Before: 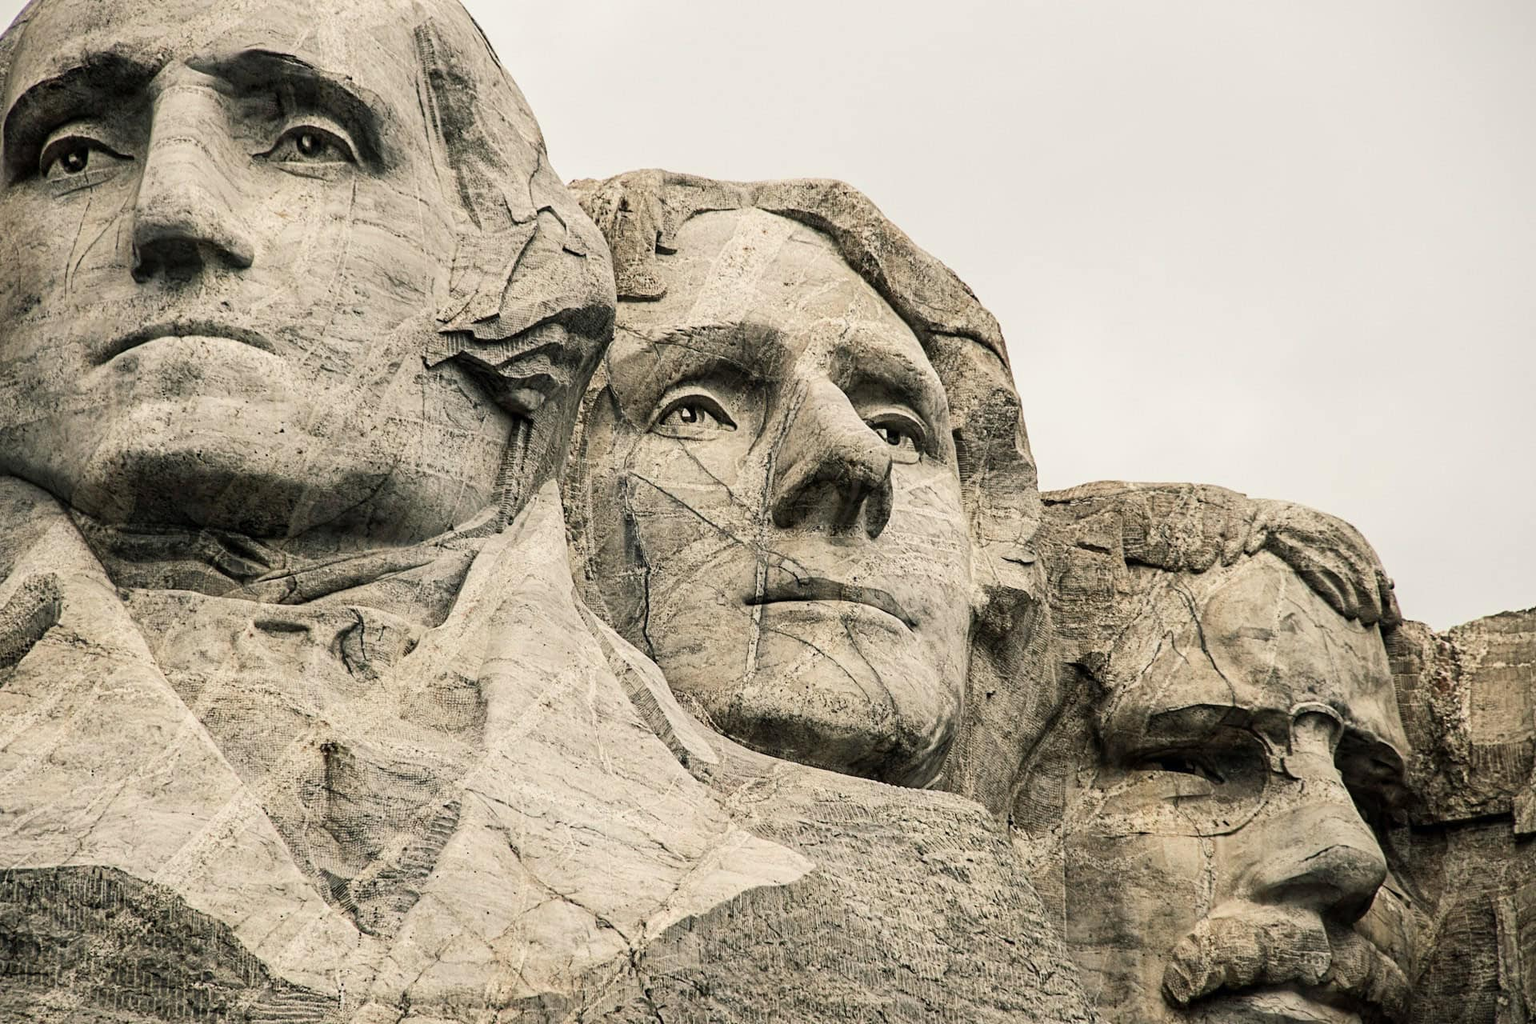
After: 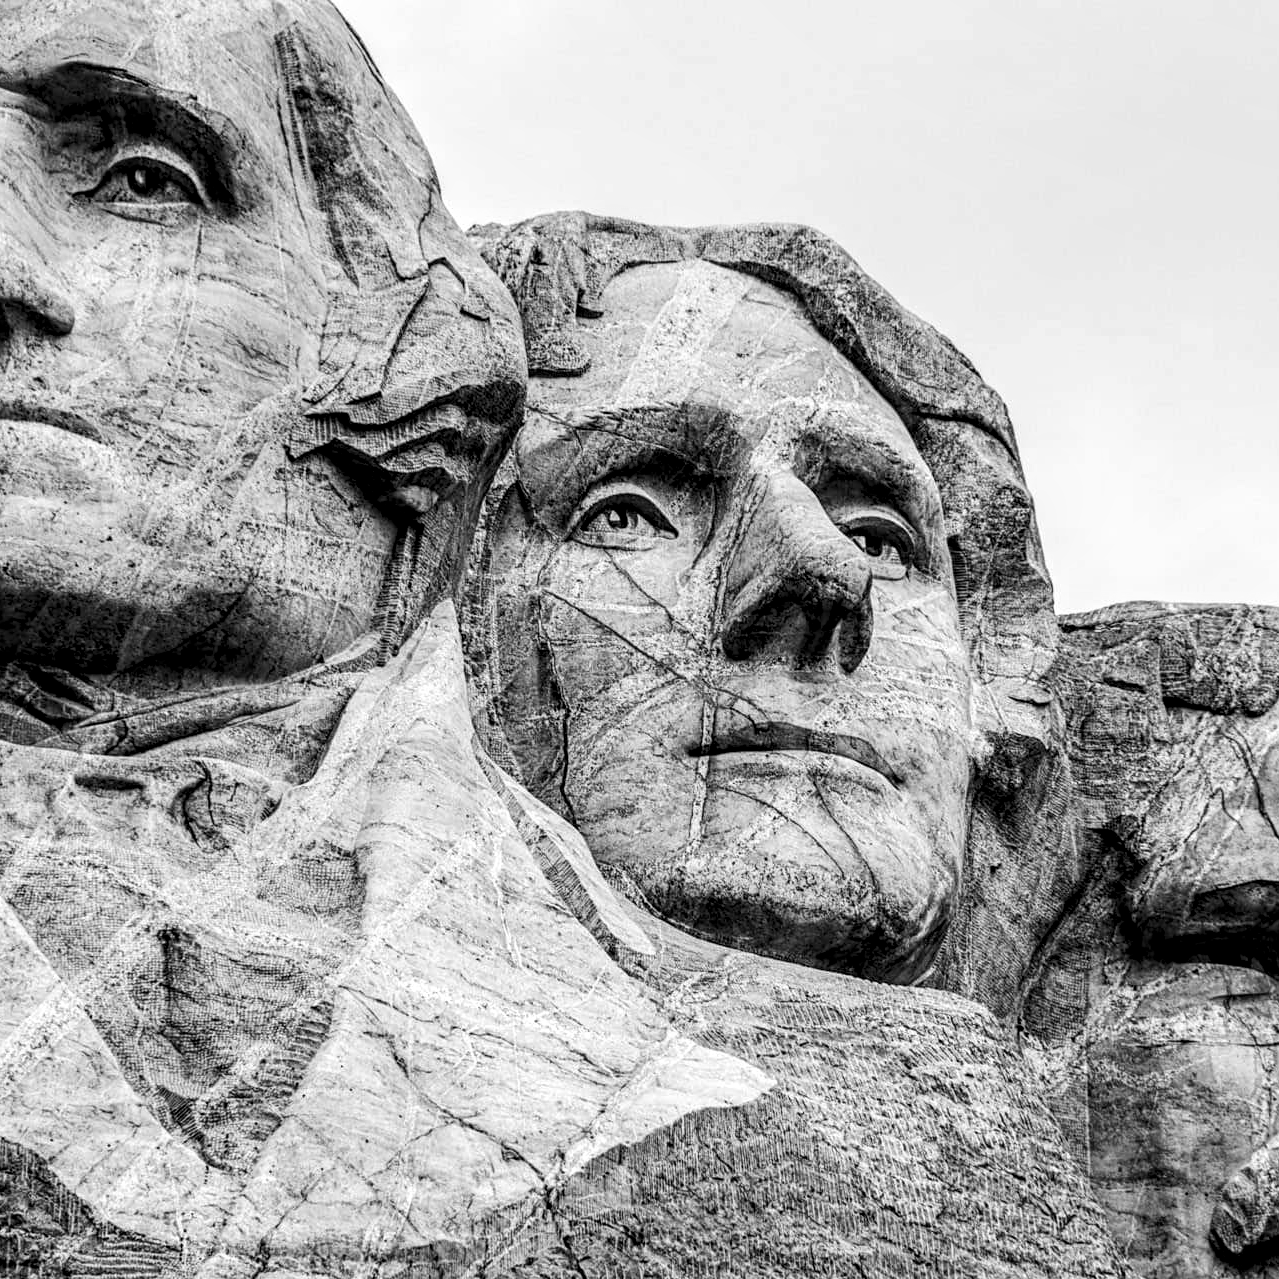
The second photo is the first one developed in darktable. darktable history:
crop and rotate: left 12.673%, right 20.66%
contrast brightness saturation: contrast 0.1, saturation -0.36
monochrome: on, module defaults
local contrast: detail 160%
